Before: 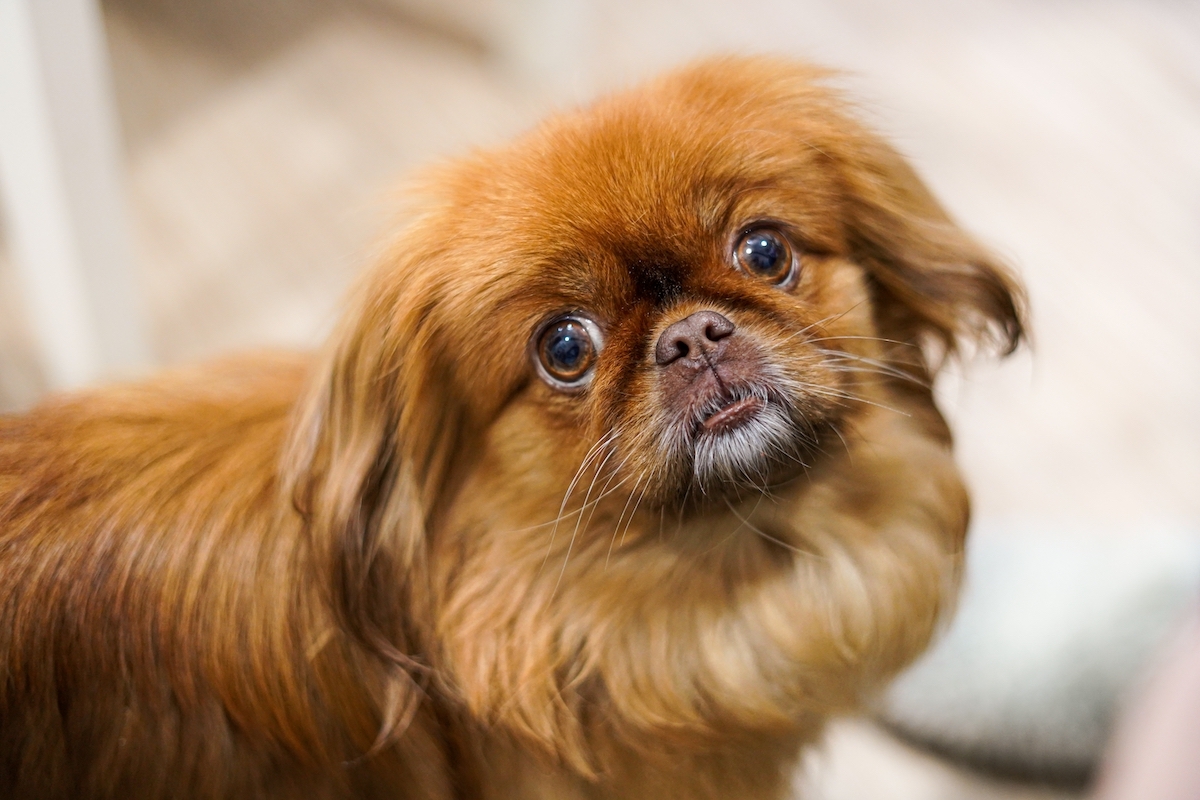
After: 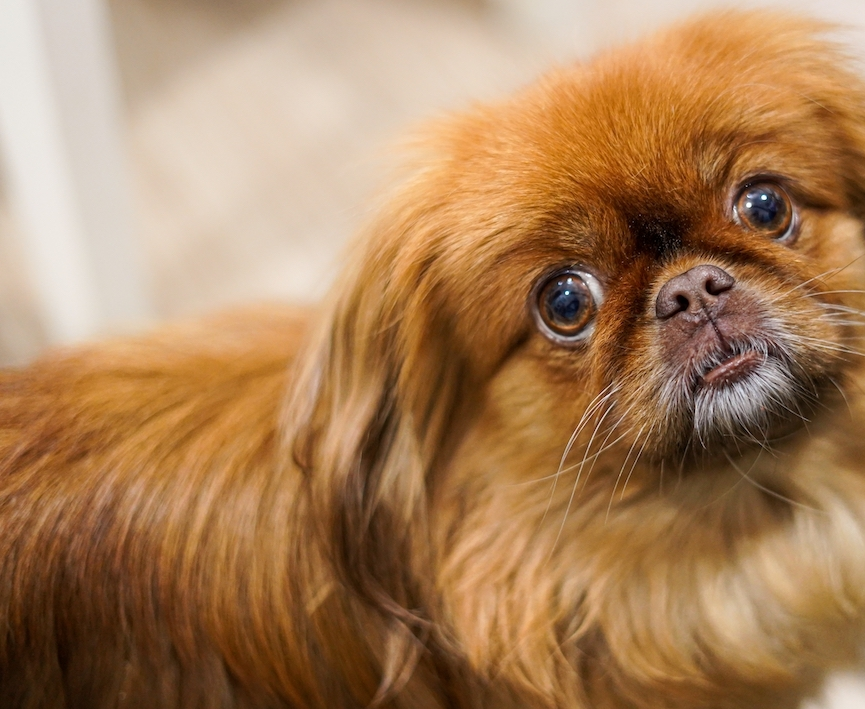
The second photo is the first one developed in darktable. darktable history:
crop: top 5.777%, right 27.902%, bottom 5.583%
